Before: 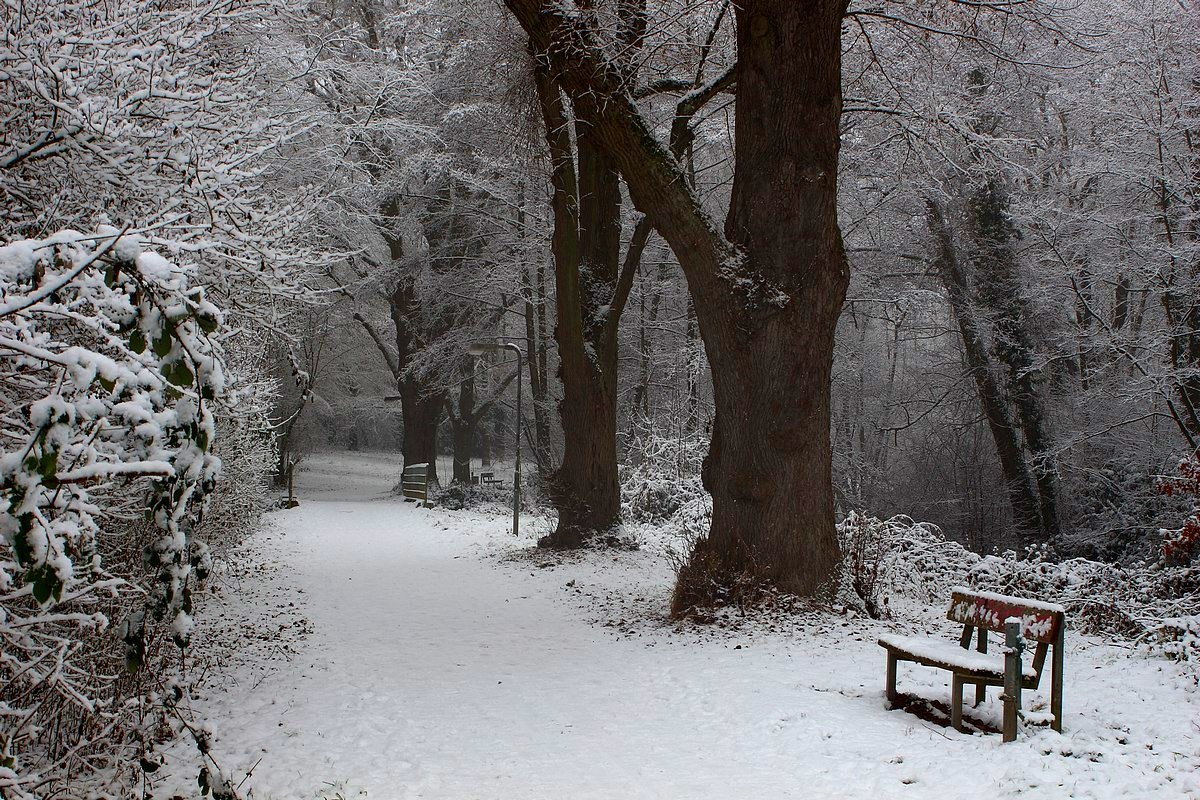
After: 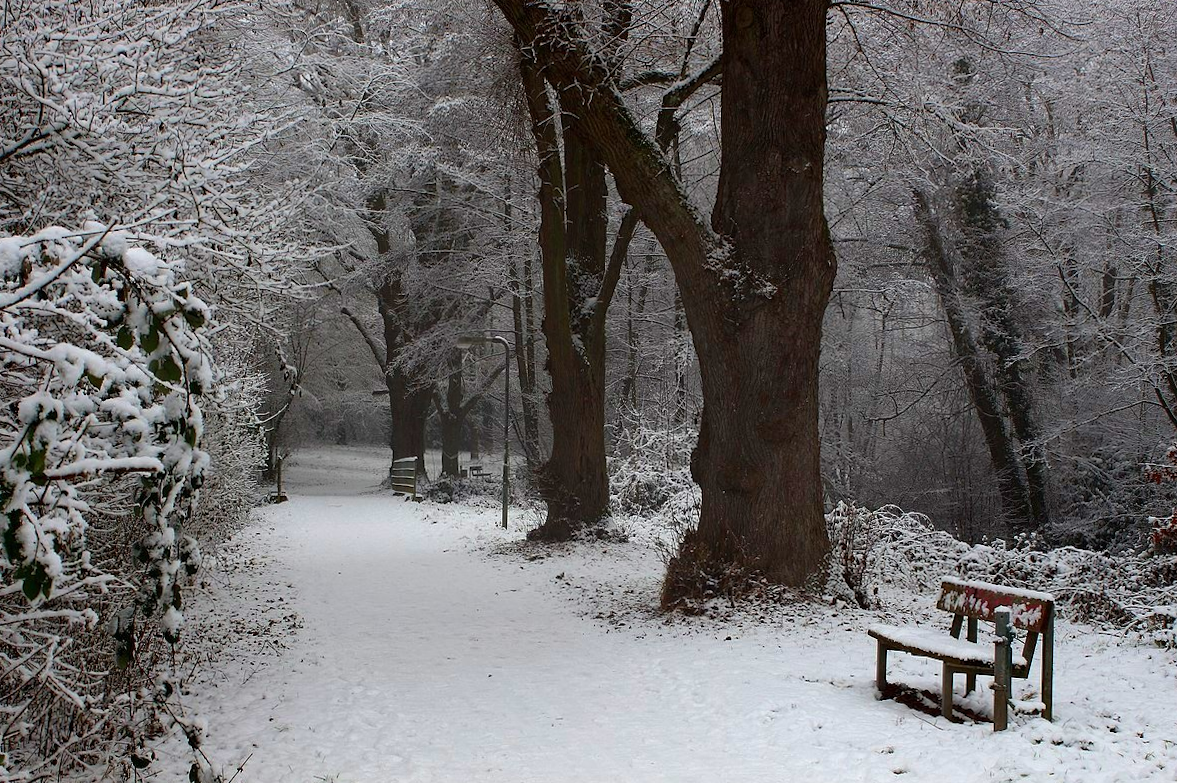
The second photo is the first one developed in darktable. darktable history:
rotate and perspective: rotation -0.45°, automatic cropping original format, crop left 0.008, crop right 0.992, crop top 0.012, crop bottom 0.988
crop: left 0.434%, top 0.485%, right 0.244%, bottom 0.386%
